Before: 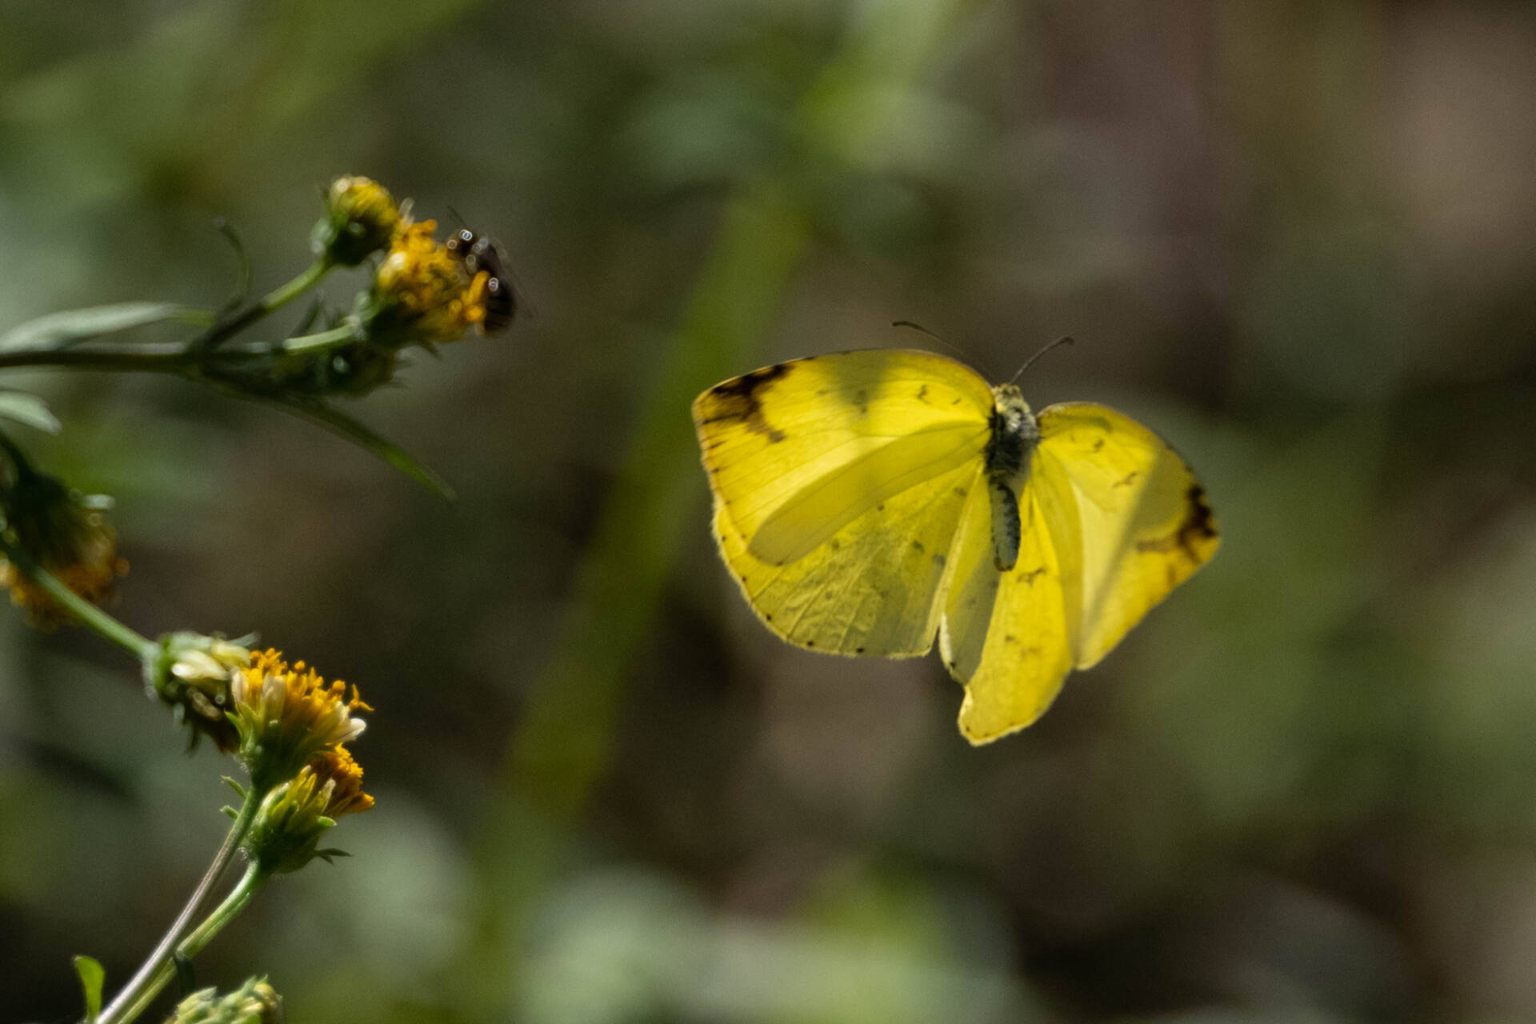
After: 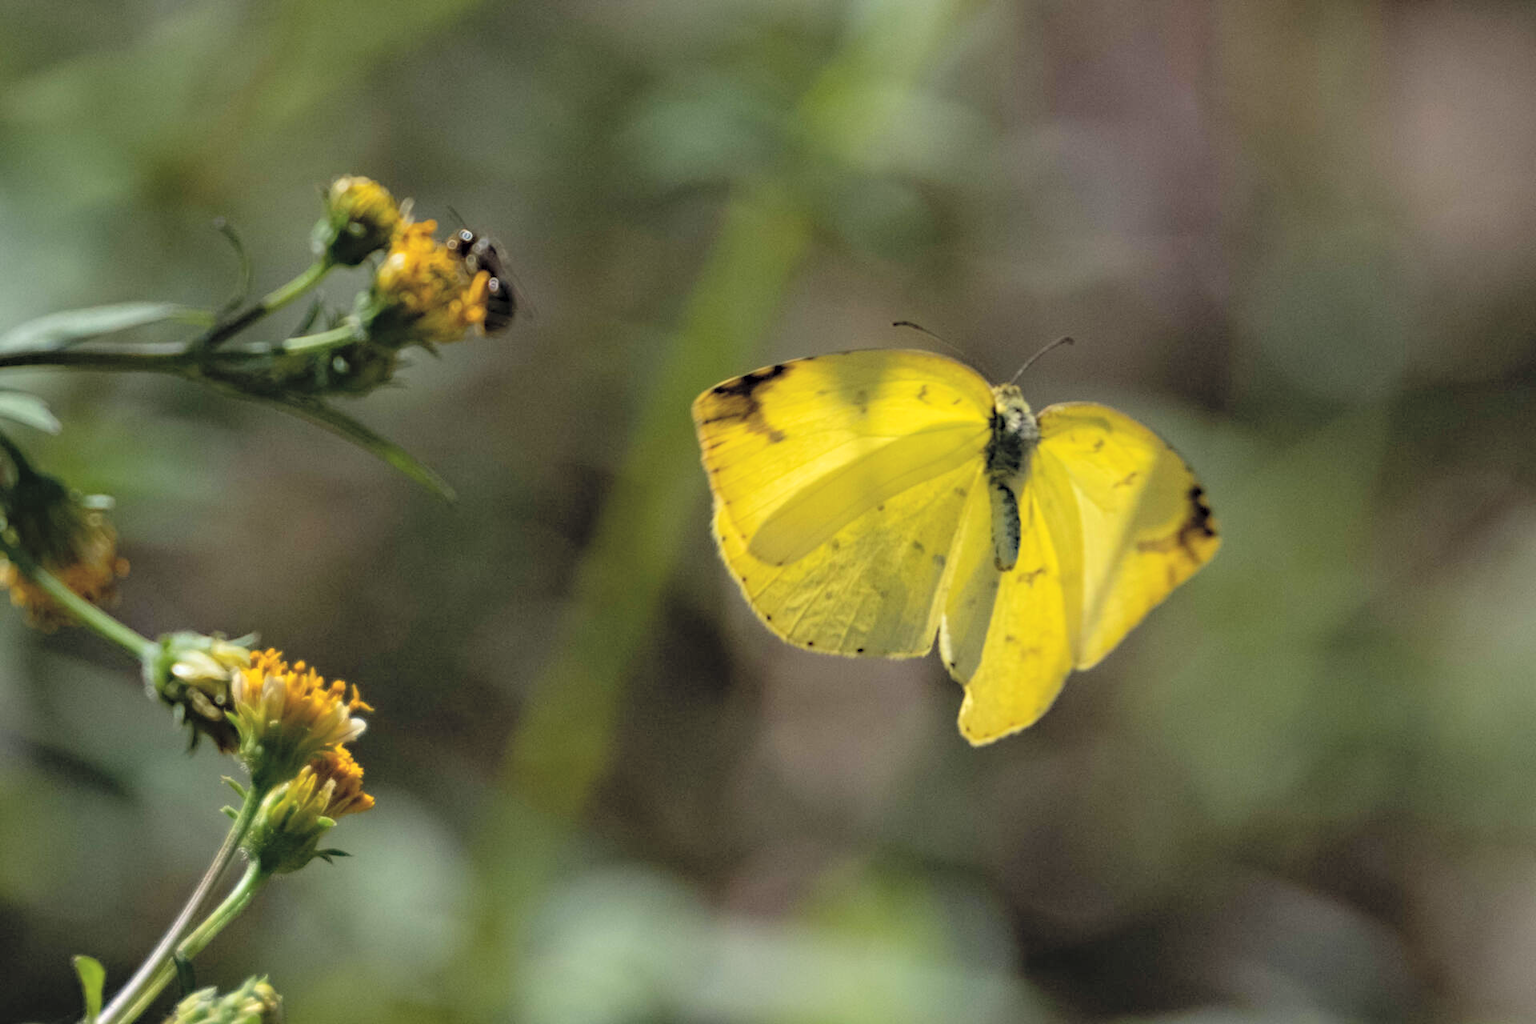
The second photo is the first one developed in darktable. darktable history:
contrast brightness saturation: brightness 0.274
exposure: black level correction 0, compensate highlight preservation false
haze removal: adaptive false
